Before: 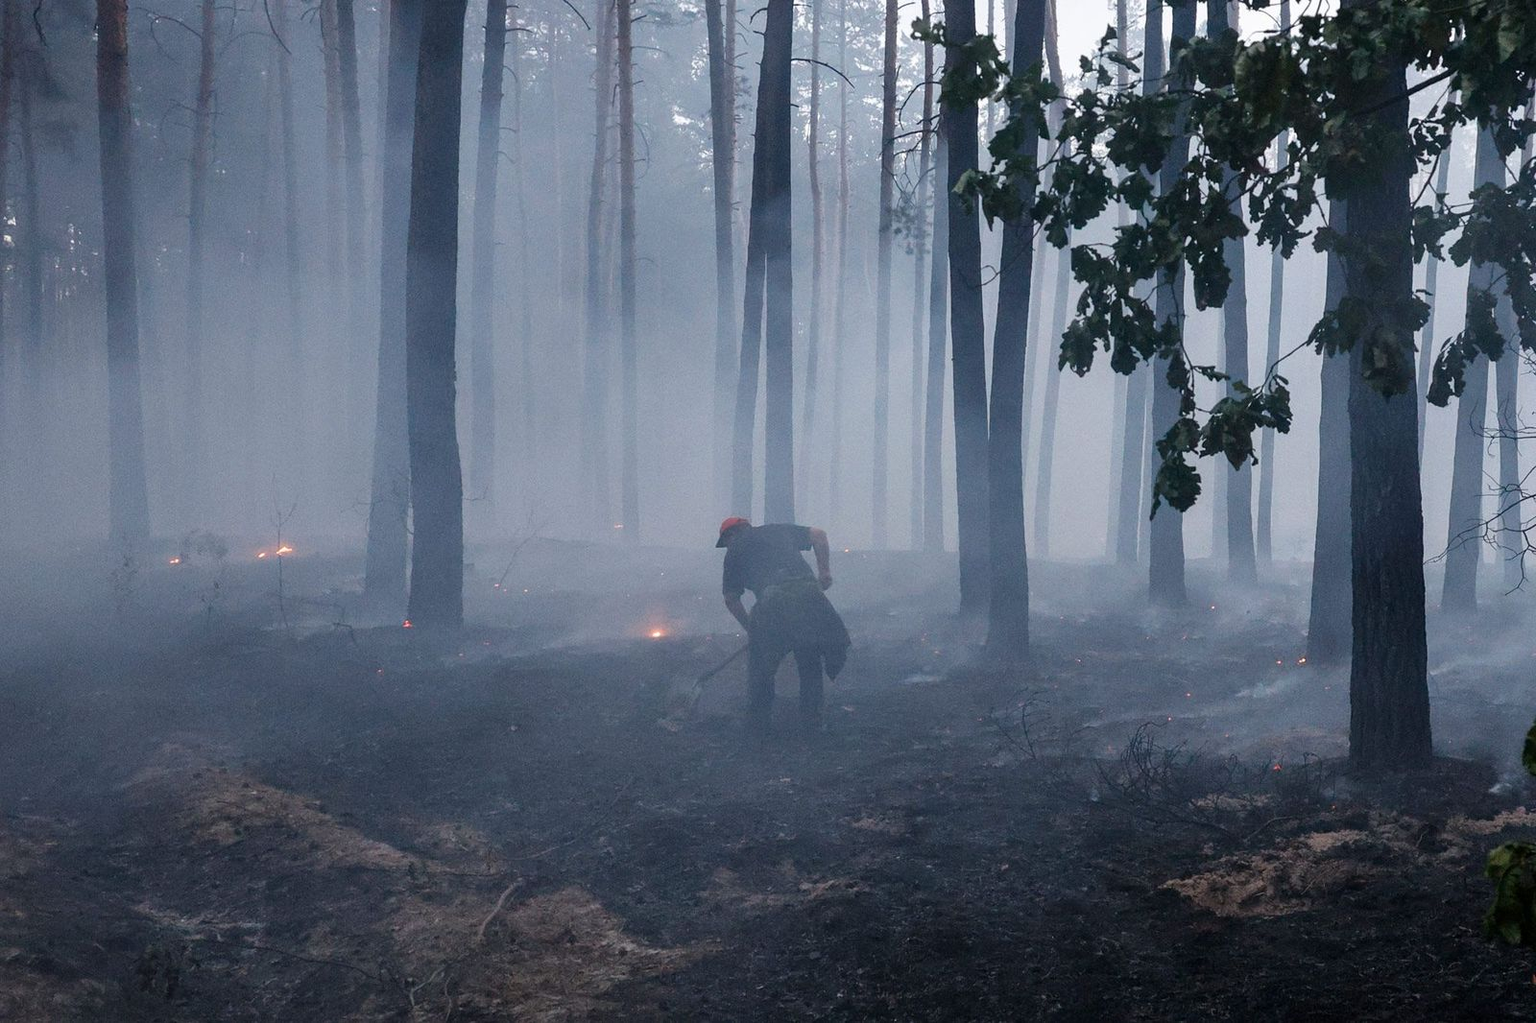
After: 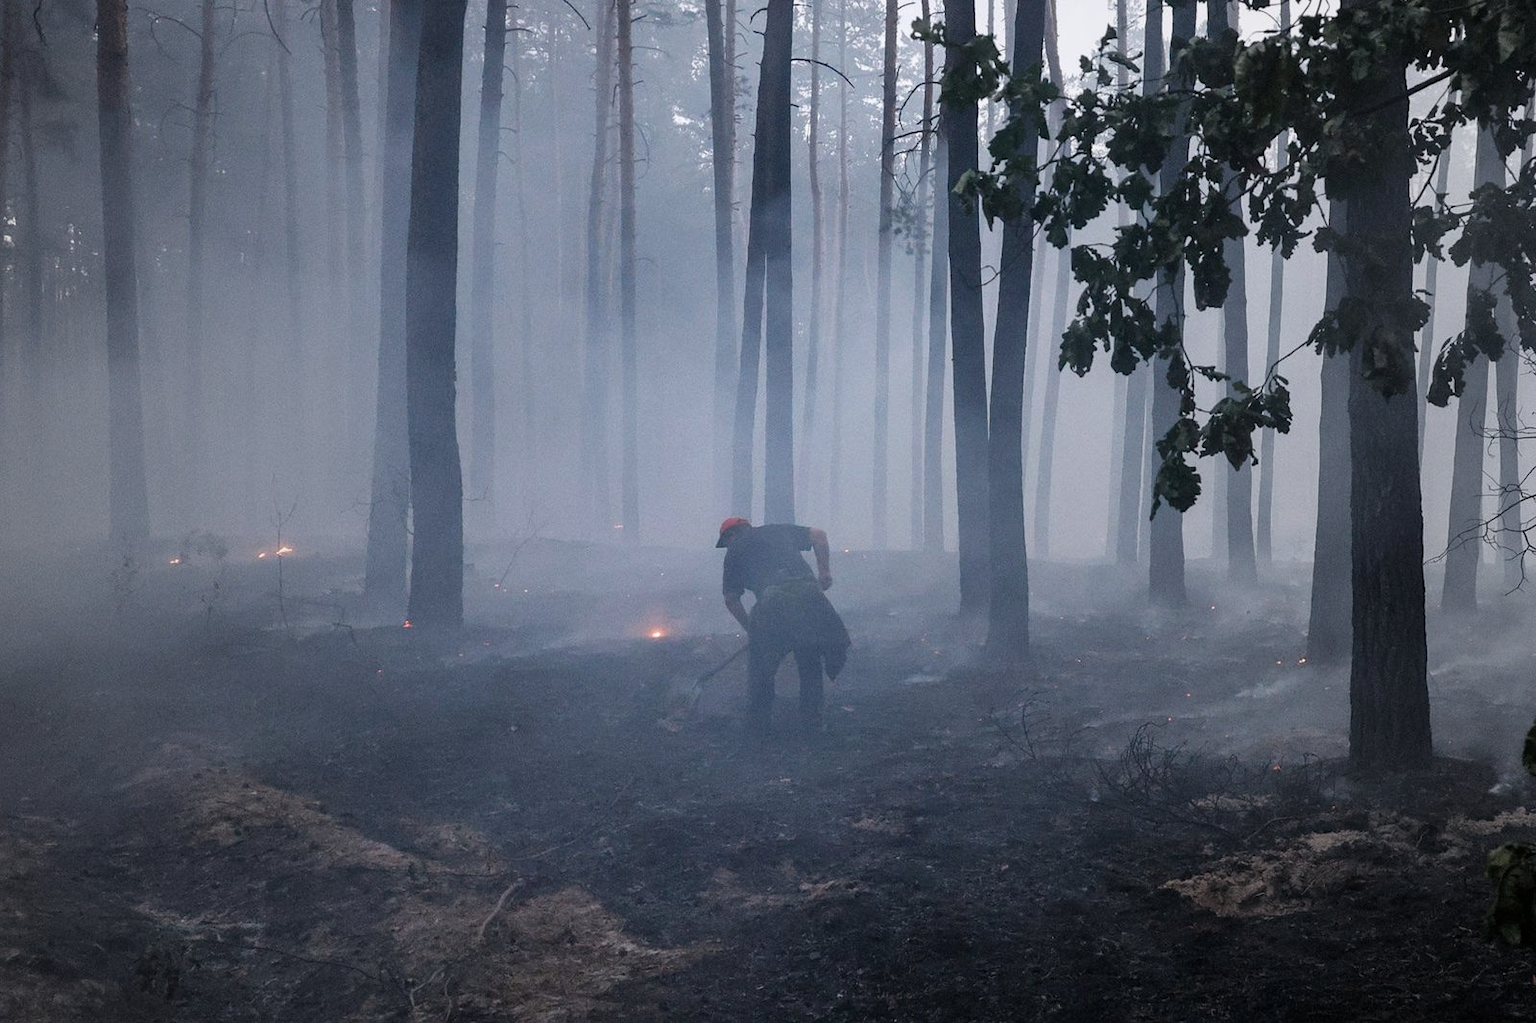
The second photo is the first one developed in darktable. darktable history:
vignetting: fall-off start 18.21%, fall-off radius 137.95%, brightness -0.207, center (-0.078, 0.066), width/height ratio 0.62, shape 0.59
white balance: red 1.004, blue 1.024
